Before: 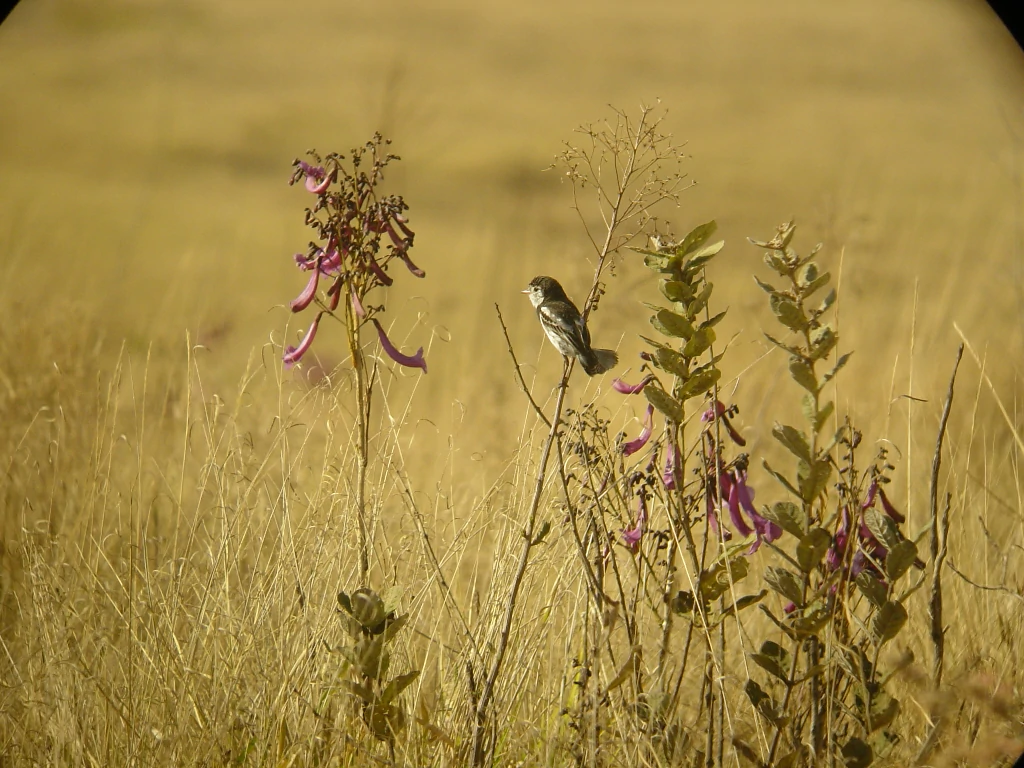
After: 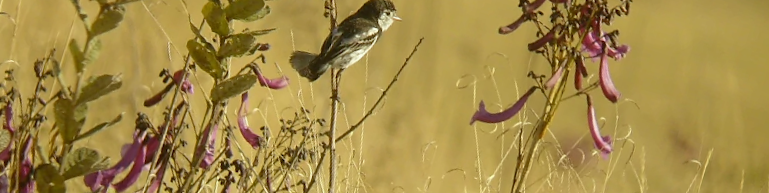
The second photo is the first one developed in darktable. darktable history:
exposure: black level correction 0.001, compensate highlight preservation false
crop and rotate: angle 16.12°, top 30.835%, bottom 35.653%
white balance: red 0.978, blue 0.999
